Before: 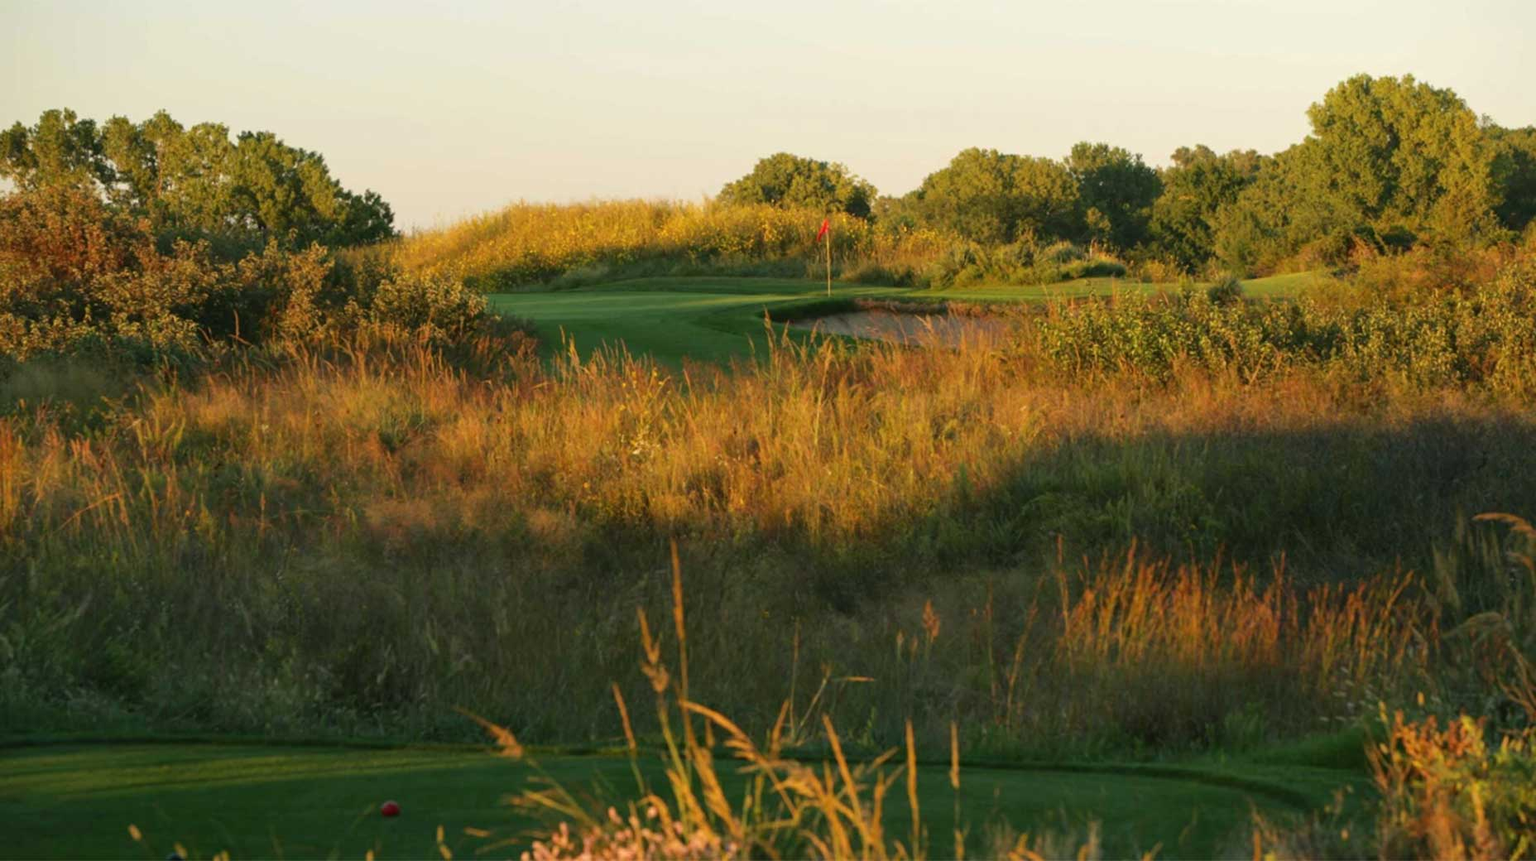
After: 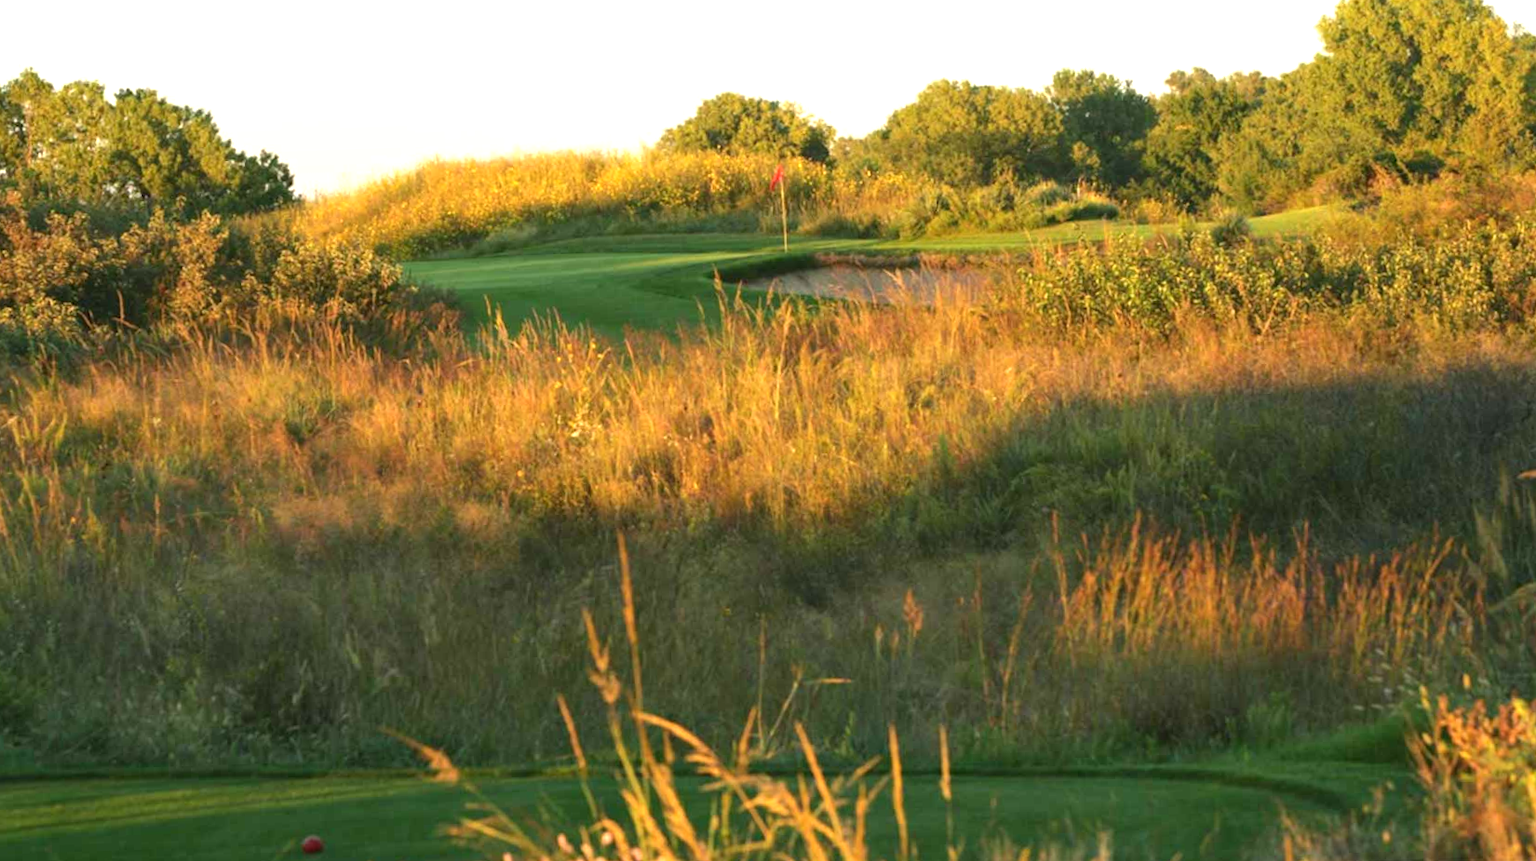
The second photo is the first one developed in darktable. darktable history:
color zones: curves: ch1 [(0.077, 0.436) (0.25, 0.5) (0.75, 0.5)]
exposure: exposure 0.935 EV, compensate highlight preservation false
crop and rotate: angle 1.96°, left 5.673%, top 5.673%
